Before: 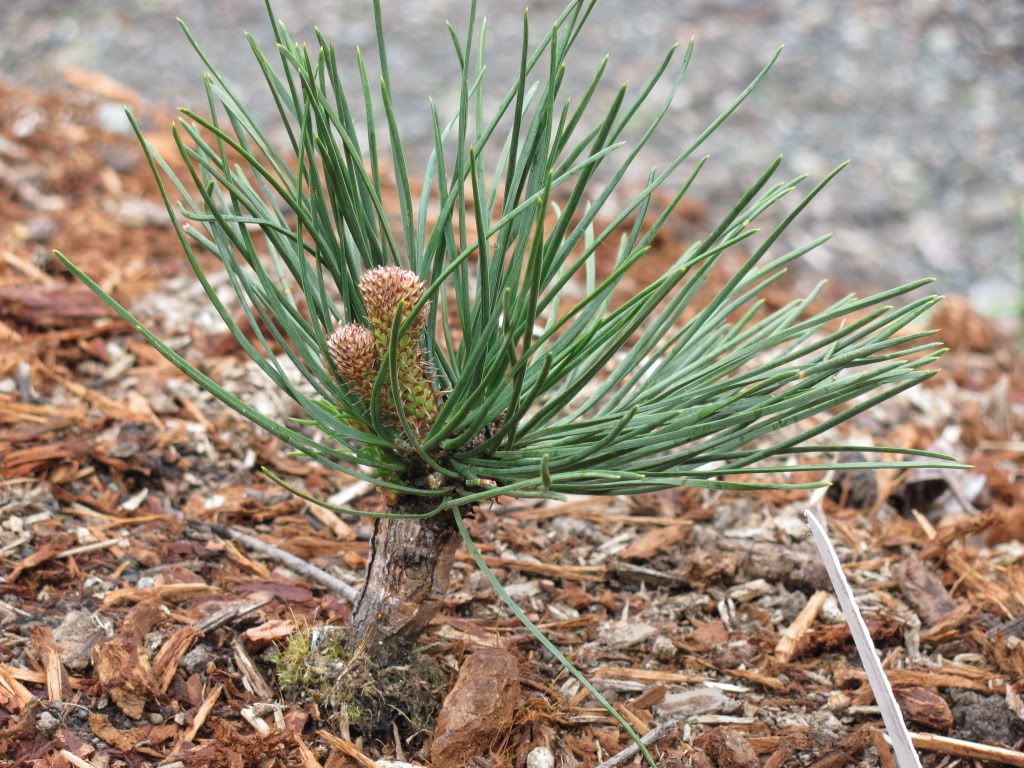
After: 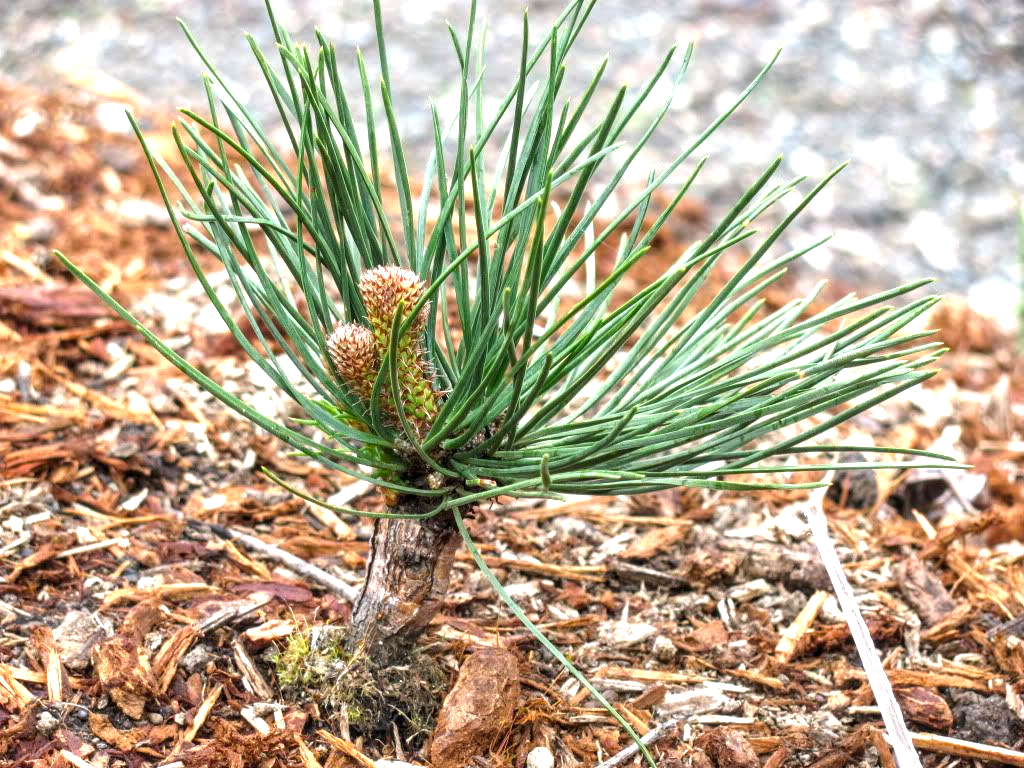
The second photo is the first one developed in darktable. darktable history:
local contrast: on, module defaults
color balance rgb: global offset › luminance -0.237%, perceptual saturation grading › global saturation 0.695%, perceptual saturation grading › mid-tones 11.856%, perceptual brilliance grading › global brilliance 12.766%, perceptual brilliance grading › highlights 14.804%, global vibrance 20%
tone equalizer: edges refinement/feathering 500, mask exposure compensation -1.57 EV, preserve details no
